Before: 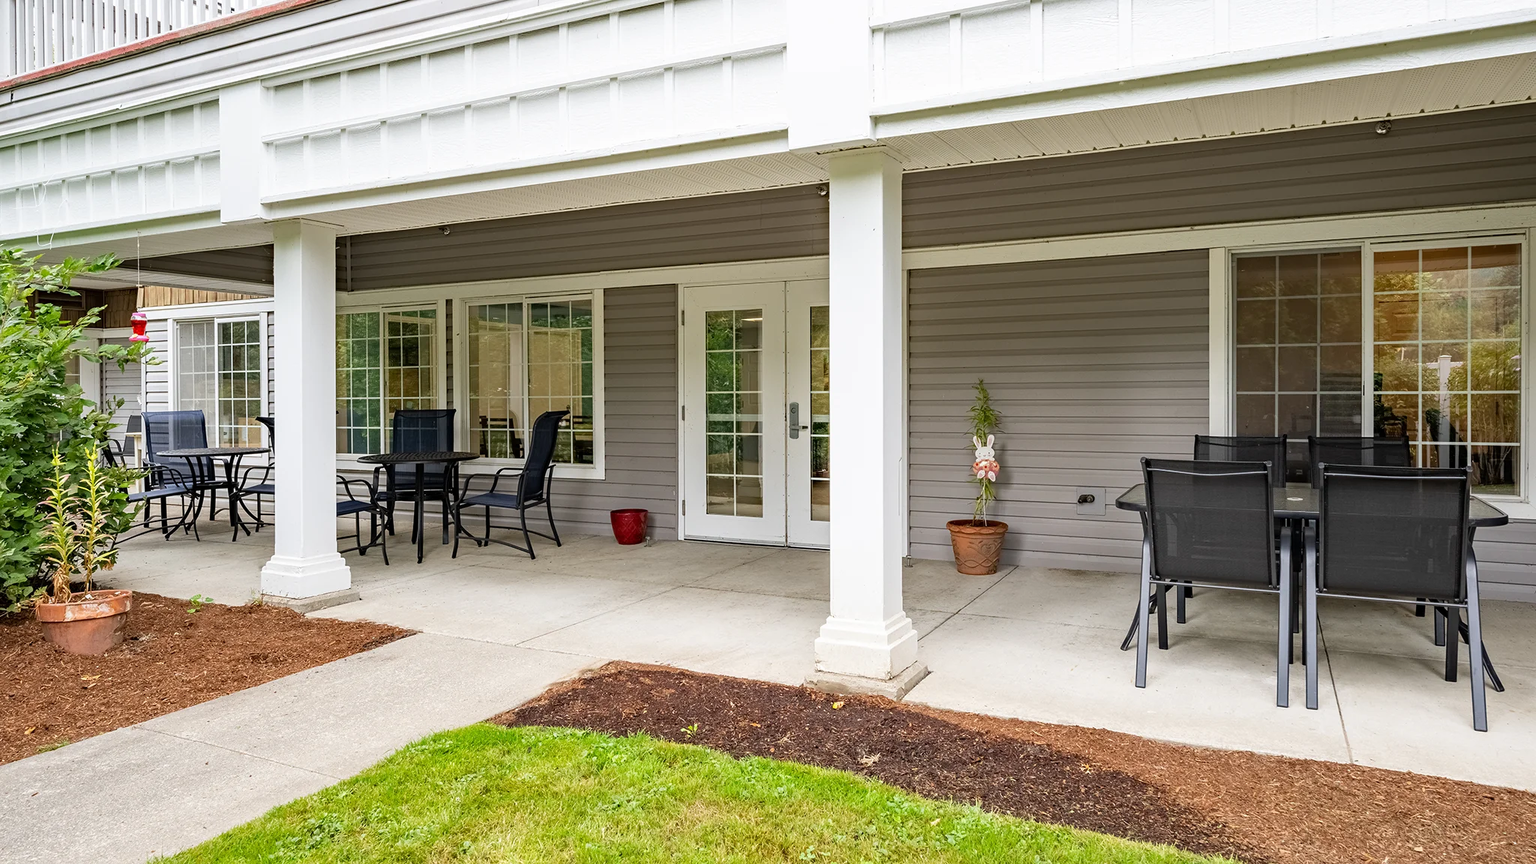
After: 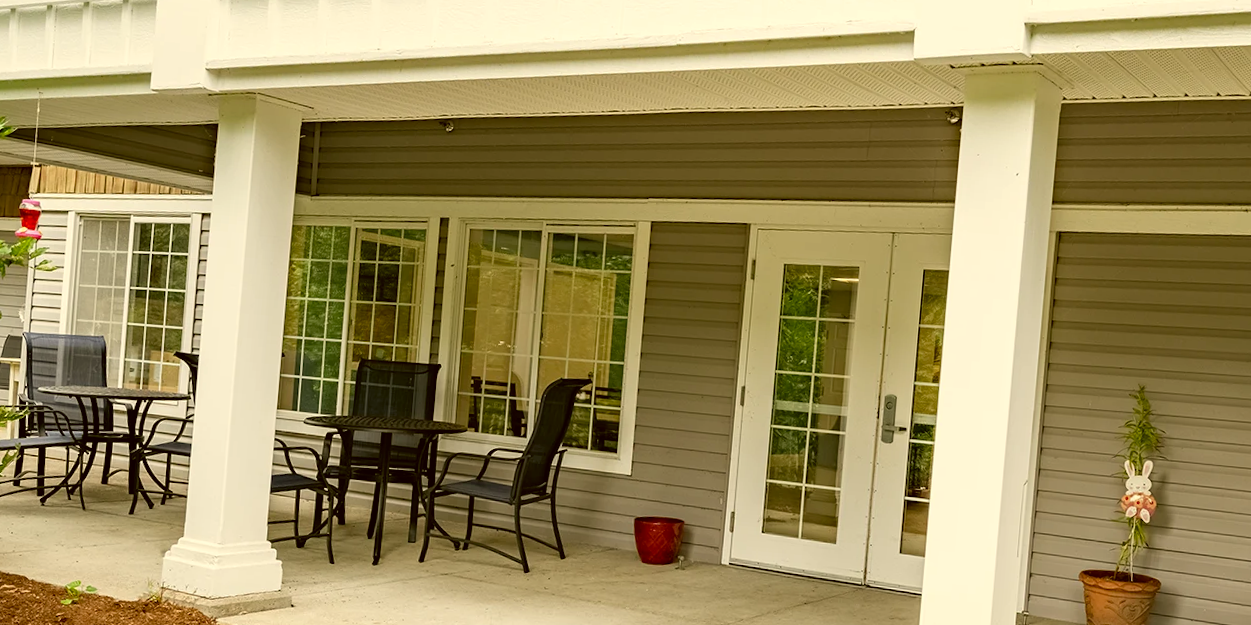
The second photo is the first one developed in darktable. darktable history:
crop and rotate: angle -4.99°, left 2.122%, top 6.945%, right 27.566%, bottom 30.519%
color correction: highlights a* -1.43, highlights b* 10.12, shadows a* 0.395, shadows b* 19.35
color calibration: x 0.329, y 0.345, temperature 5633 K
exposure: compensate highlight preservation false
